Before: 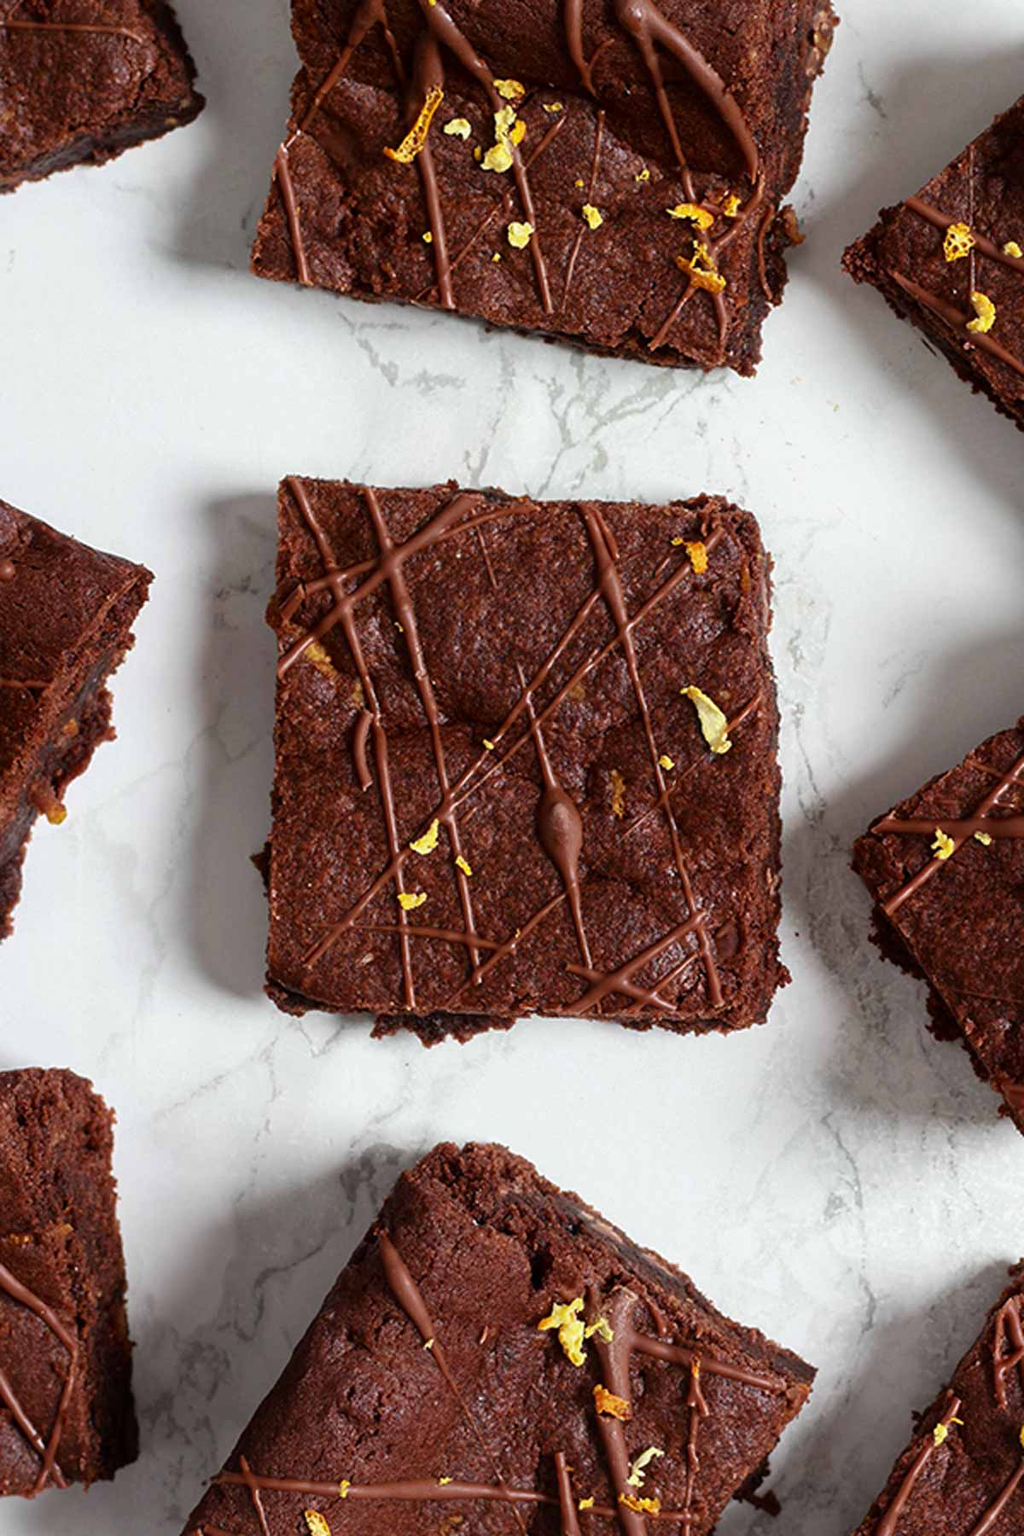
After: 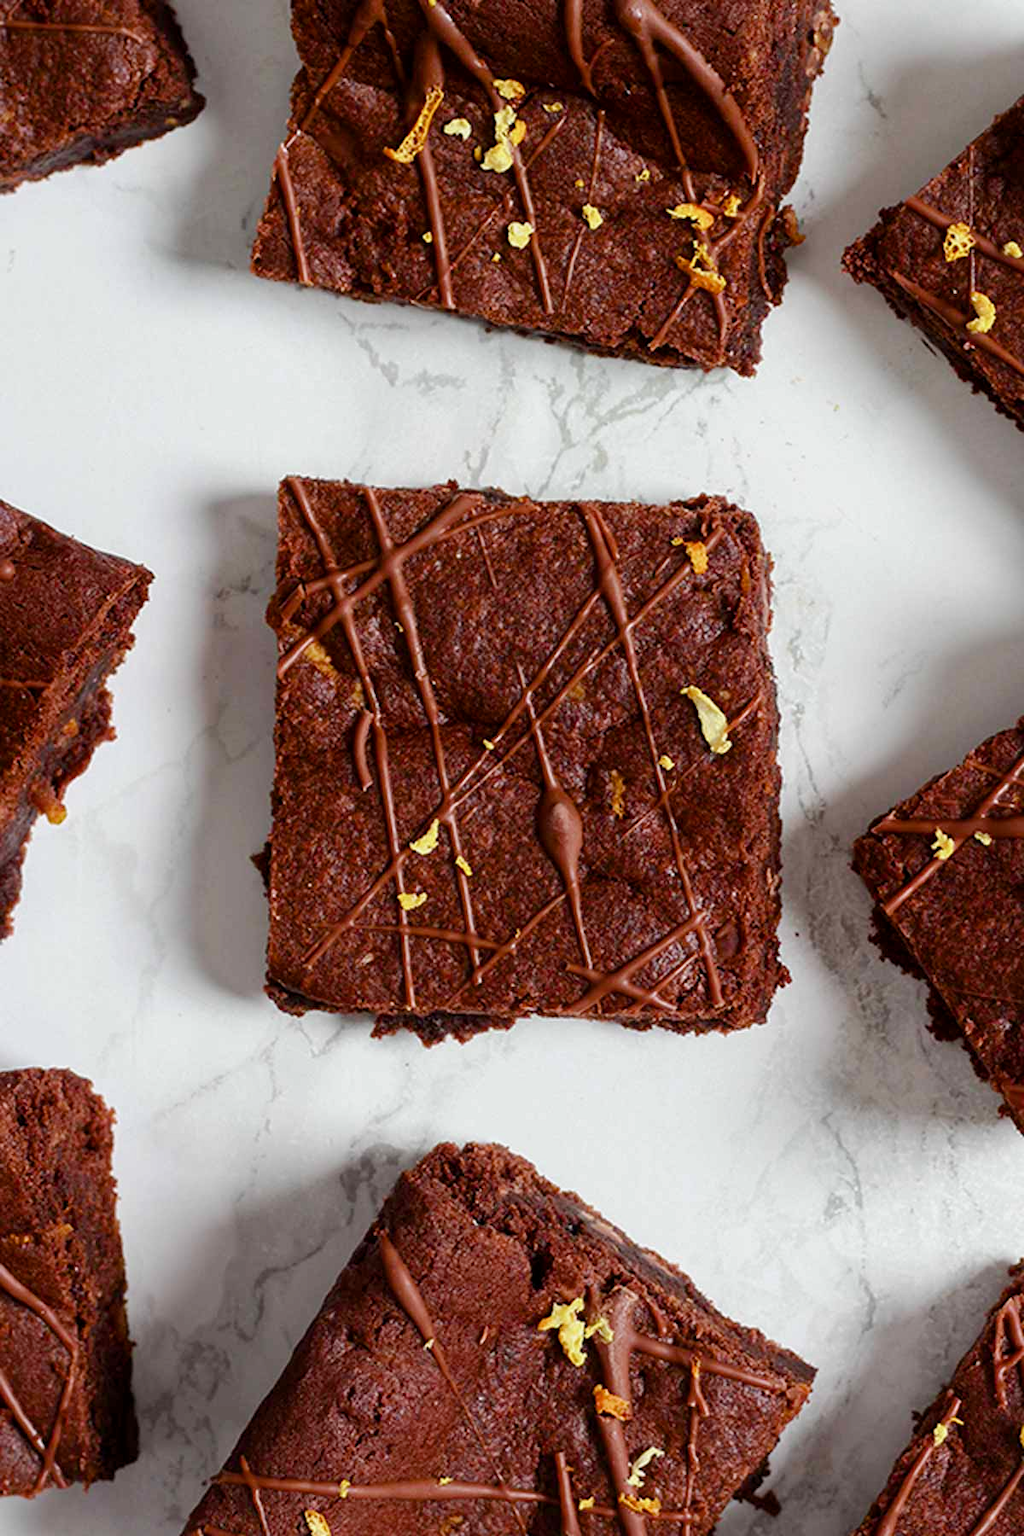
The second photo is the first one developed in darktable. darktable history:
exposure: black level correction 0.001, exposure -0.124 EV, compensate highlight preservation false
color balance rgb: perceptual saturation grading › global saturation 0.966%, perceptual saturation grading › highlights -14.466%, perceptual saturation grading › shadows 25.308%, perceptual brilliance grading › mid-tones 9.508%, perceptual brilliance grading › shadows 15.479%
